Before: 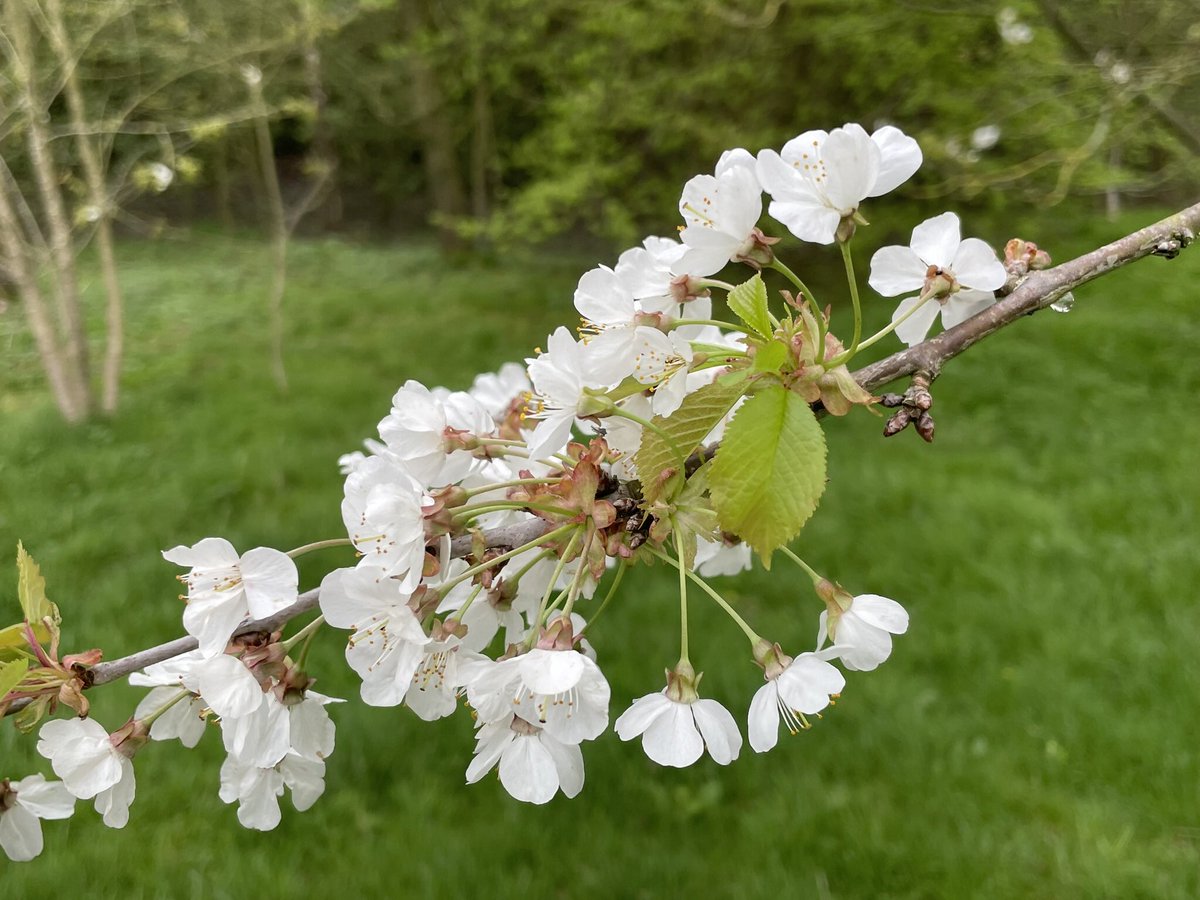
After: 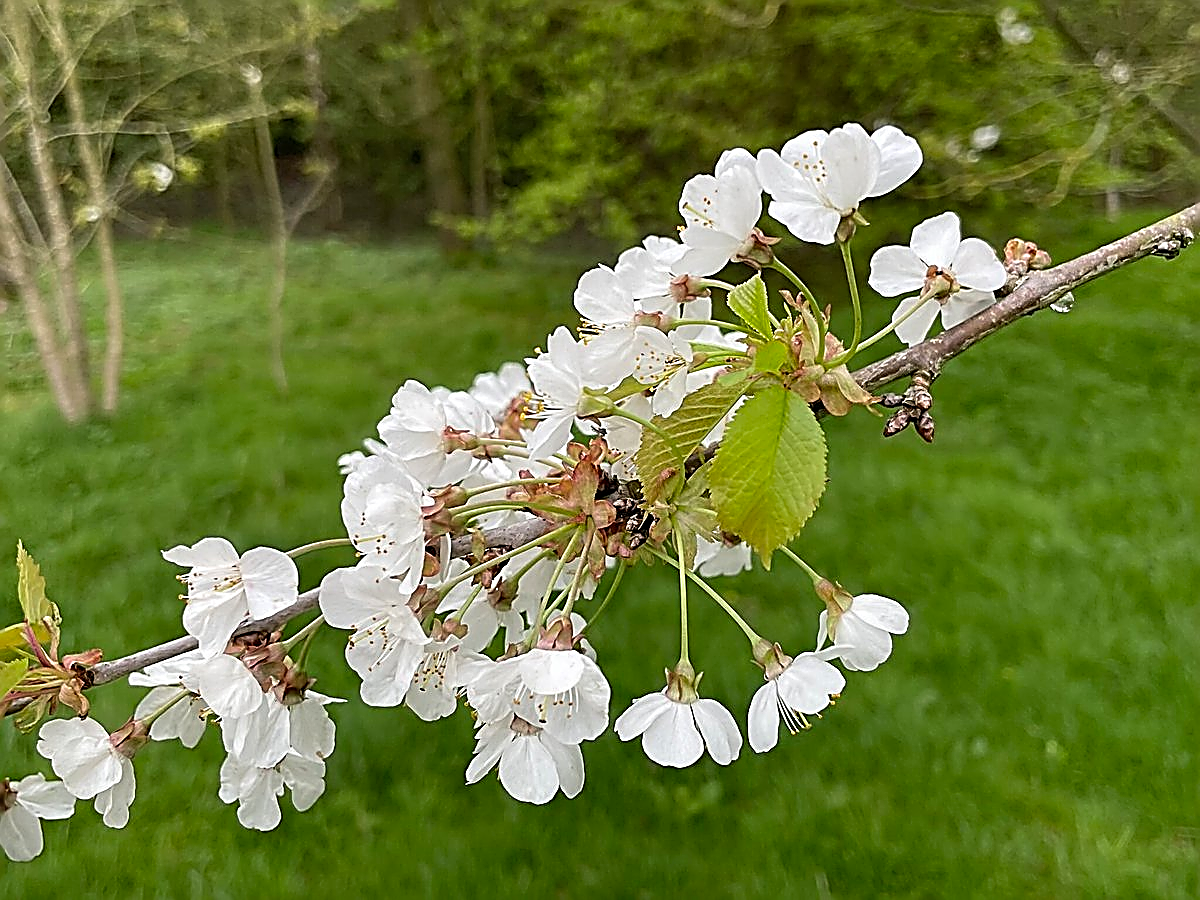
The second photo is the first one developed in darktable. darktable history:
sharpen: amount 2
tone equalizer: on, module defaults
